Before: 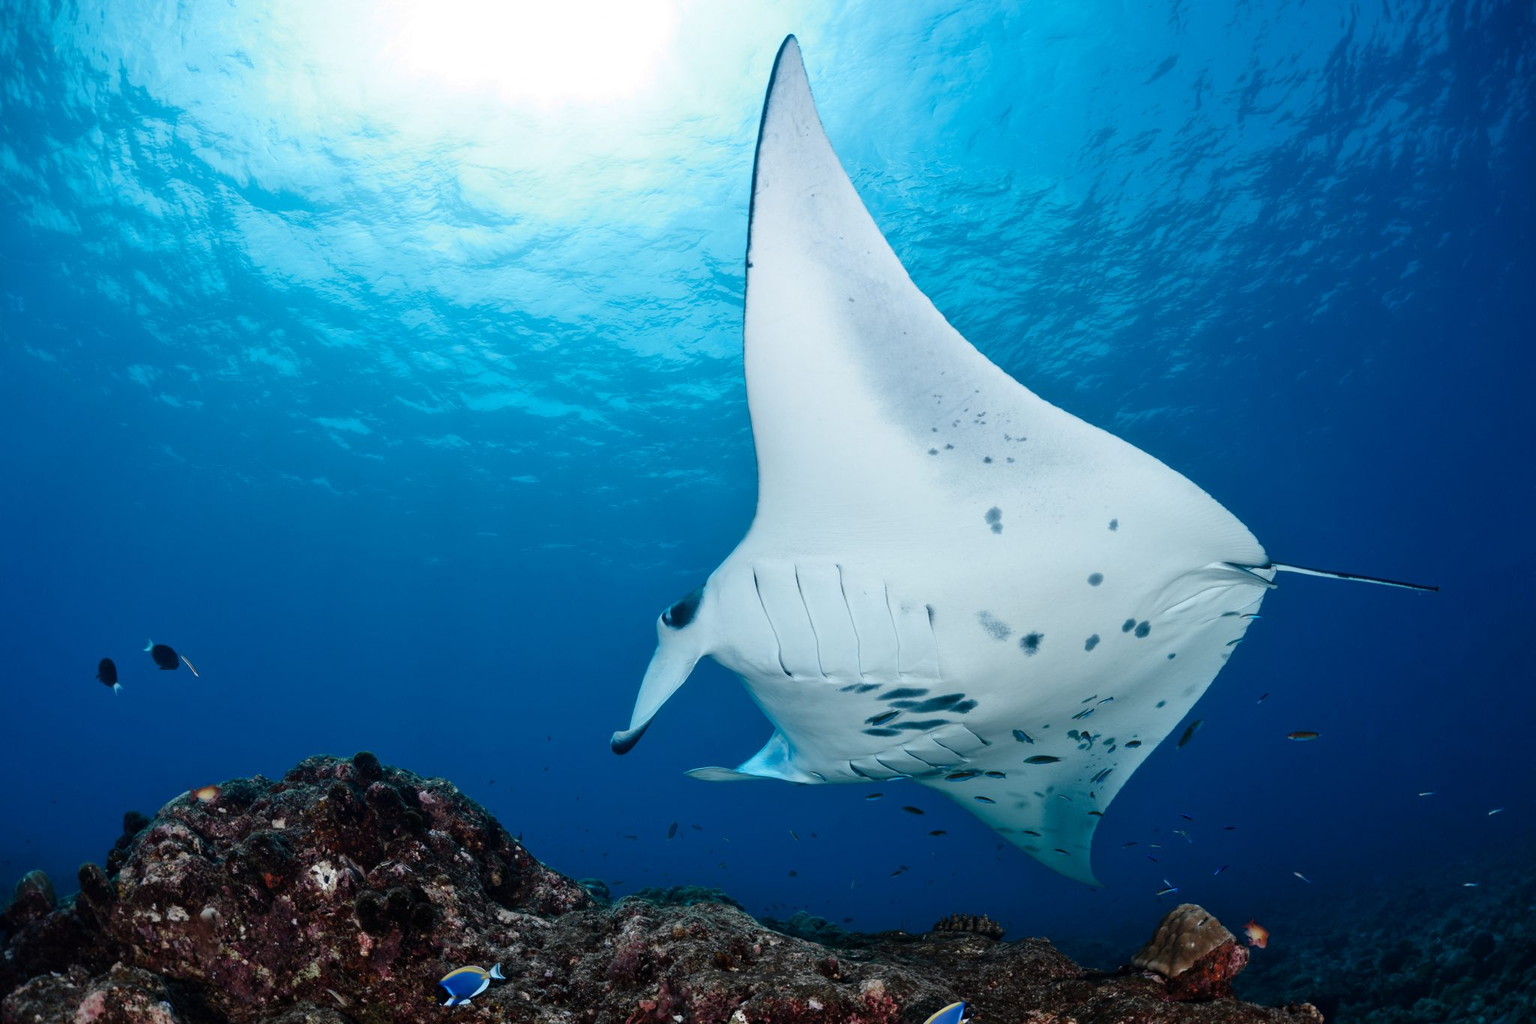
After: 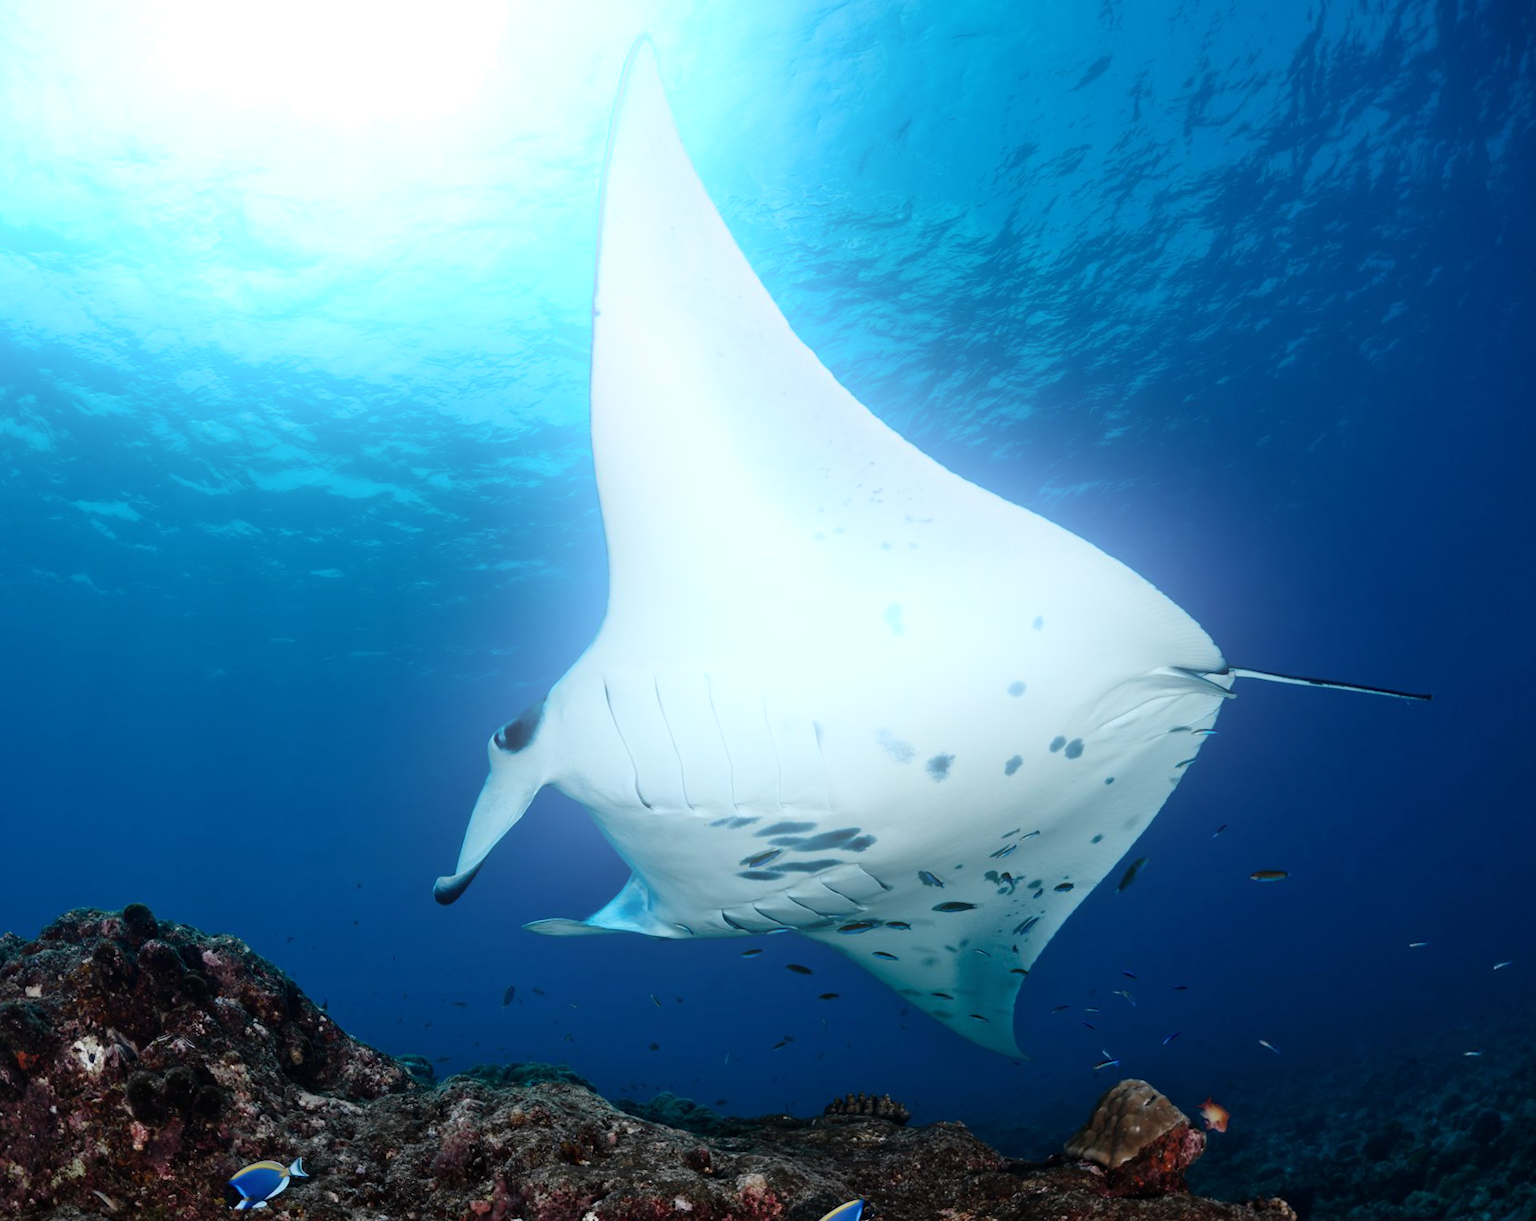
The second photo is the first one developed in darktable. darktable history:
crop: left 16.145%
rotate and perspective: rotation -0.45°, automatic cropping original format, crop left 0.008, crop right 0.992, crop top 0.012, crop bottom 0.988
bloom: on, module defaults
